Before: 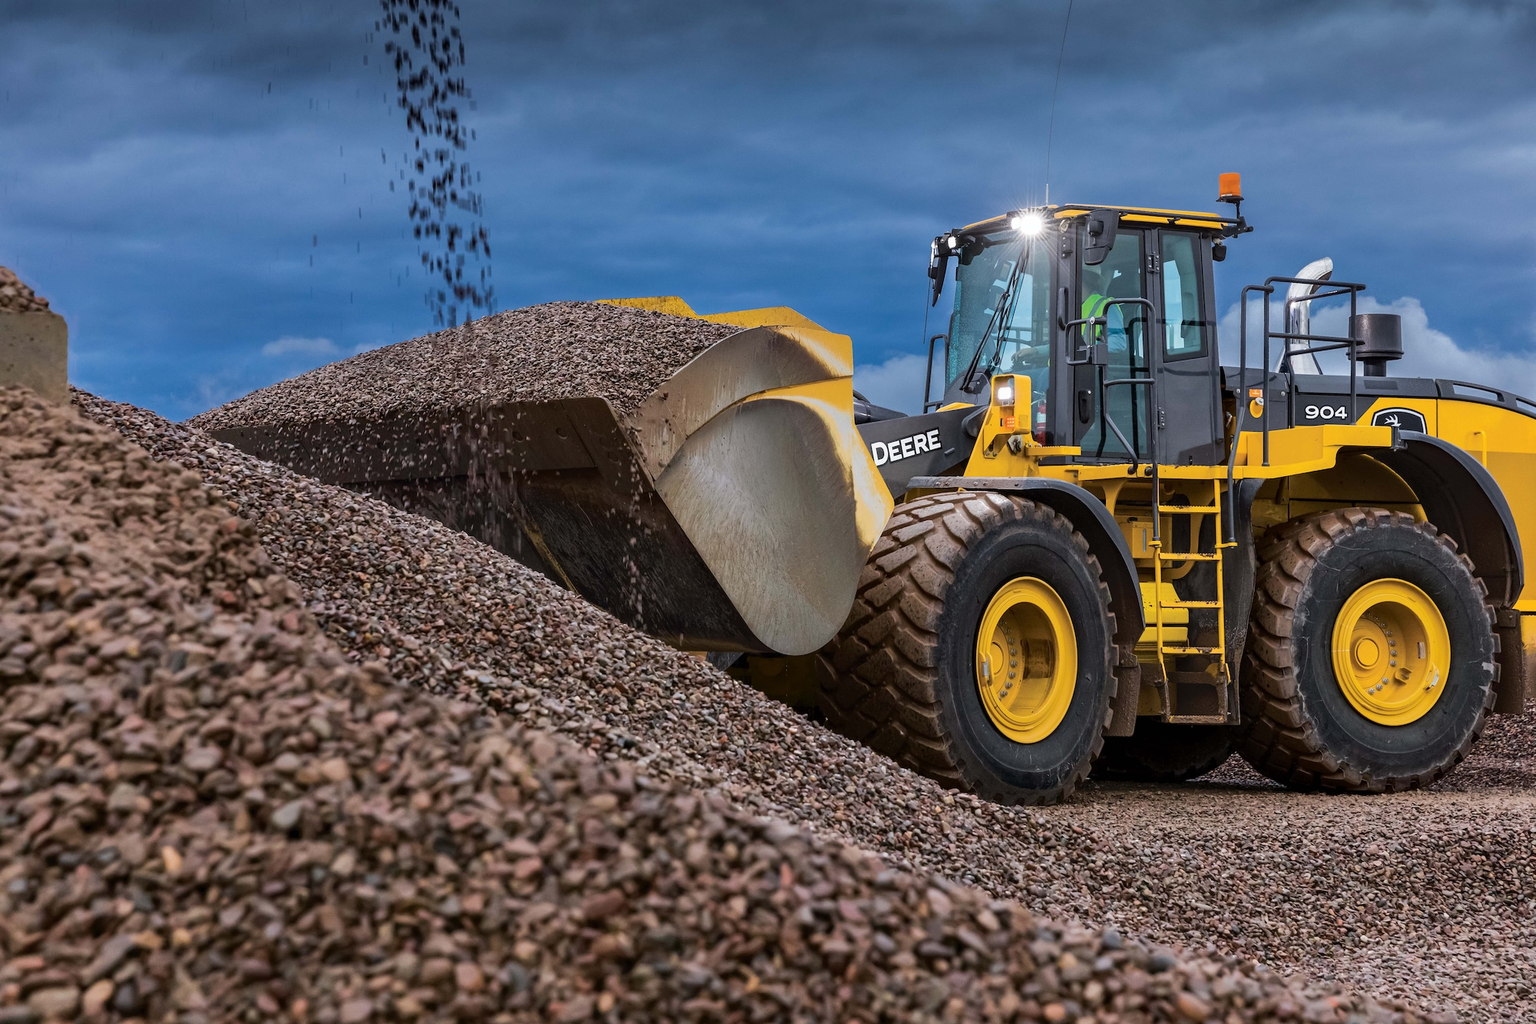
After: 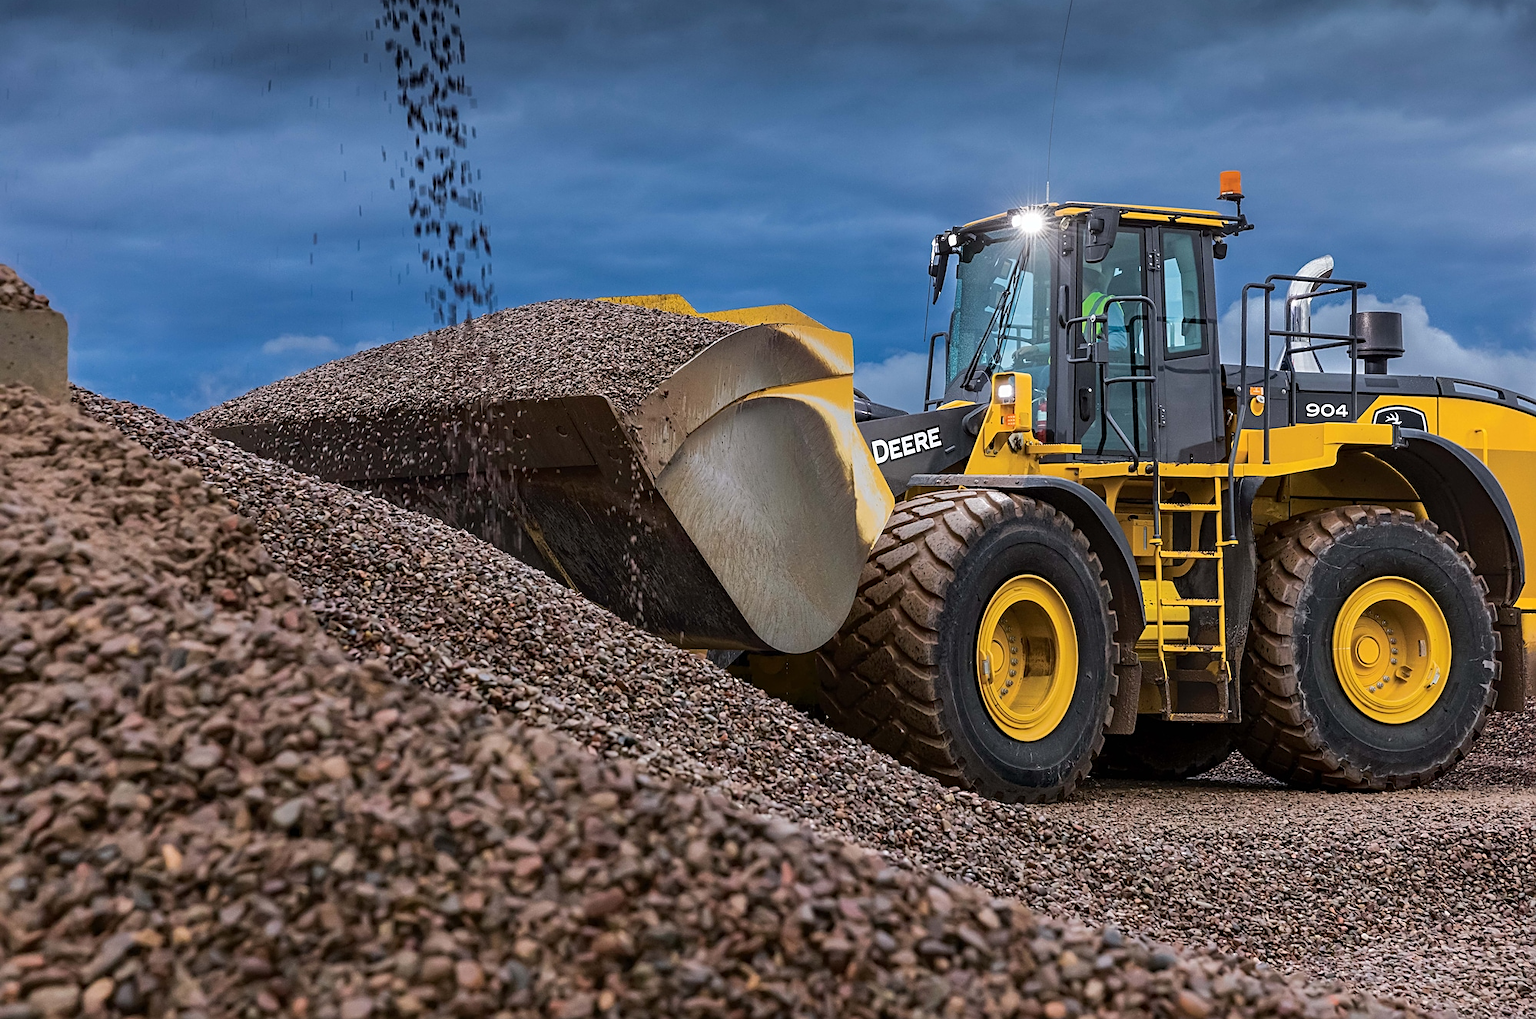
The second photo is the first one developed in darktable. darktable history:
sharpen: on, module defaults
crop: top 0.235%, bottom 0.184%
